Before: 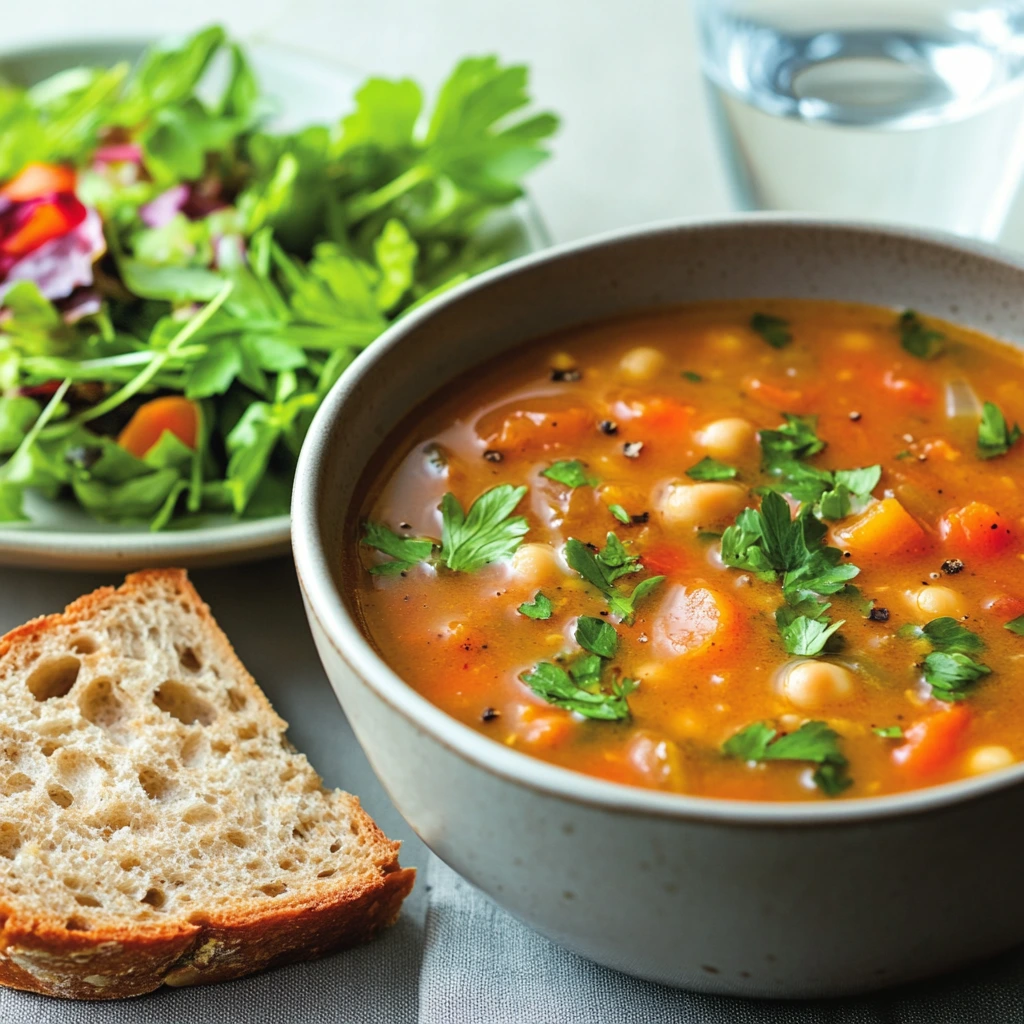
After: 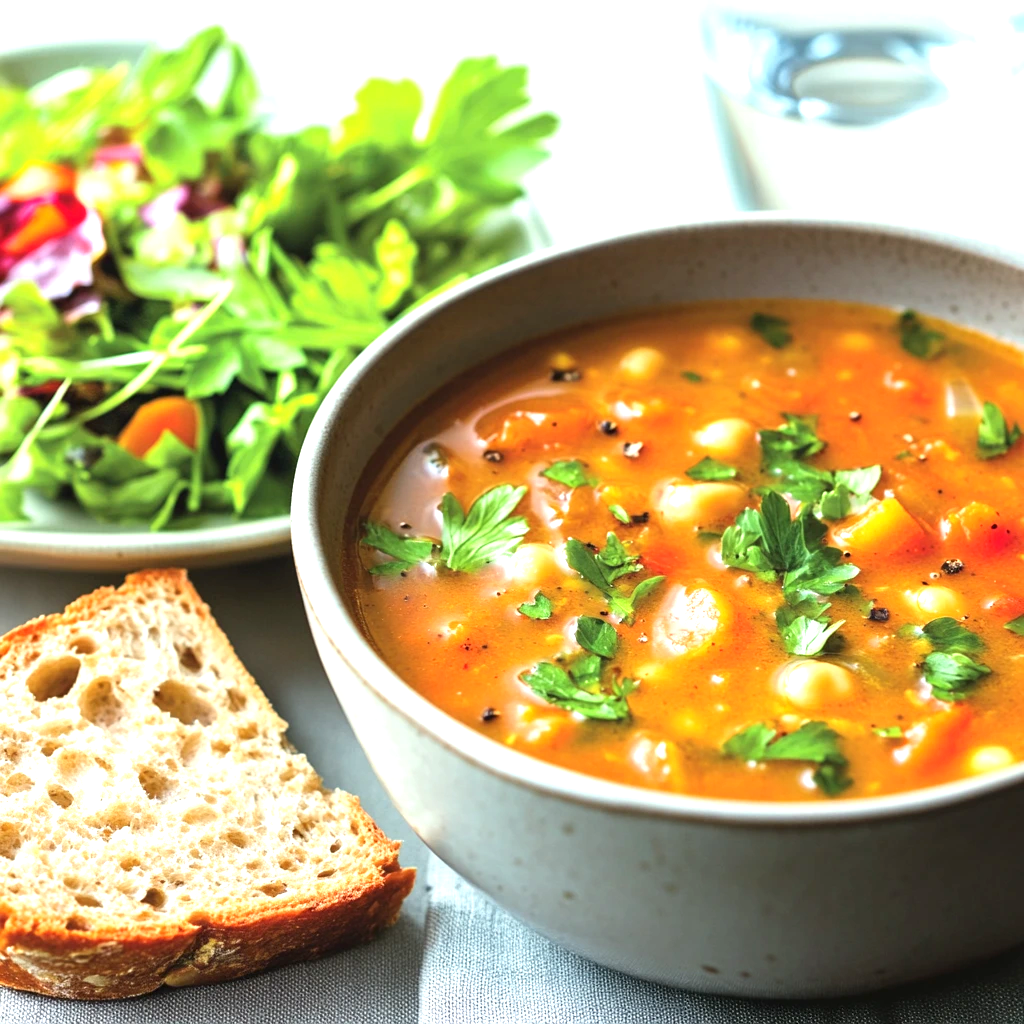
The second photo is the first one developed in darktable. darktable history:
exposure: black level correction 0, exposure 0.93 EV, compensate highlight preservation false
